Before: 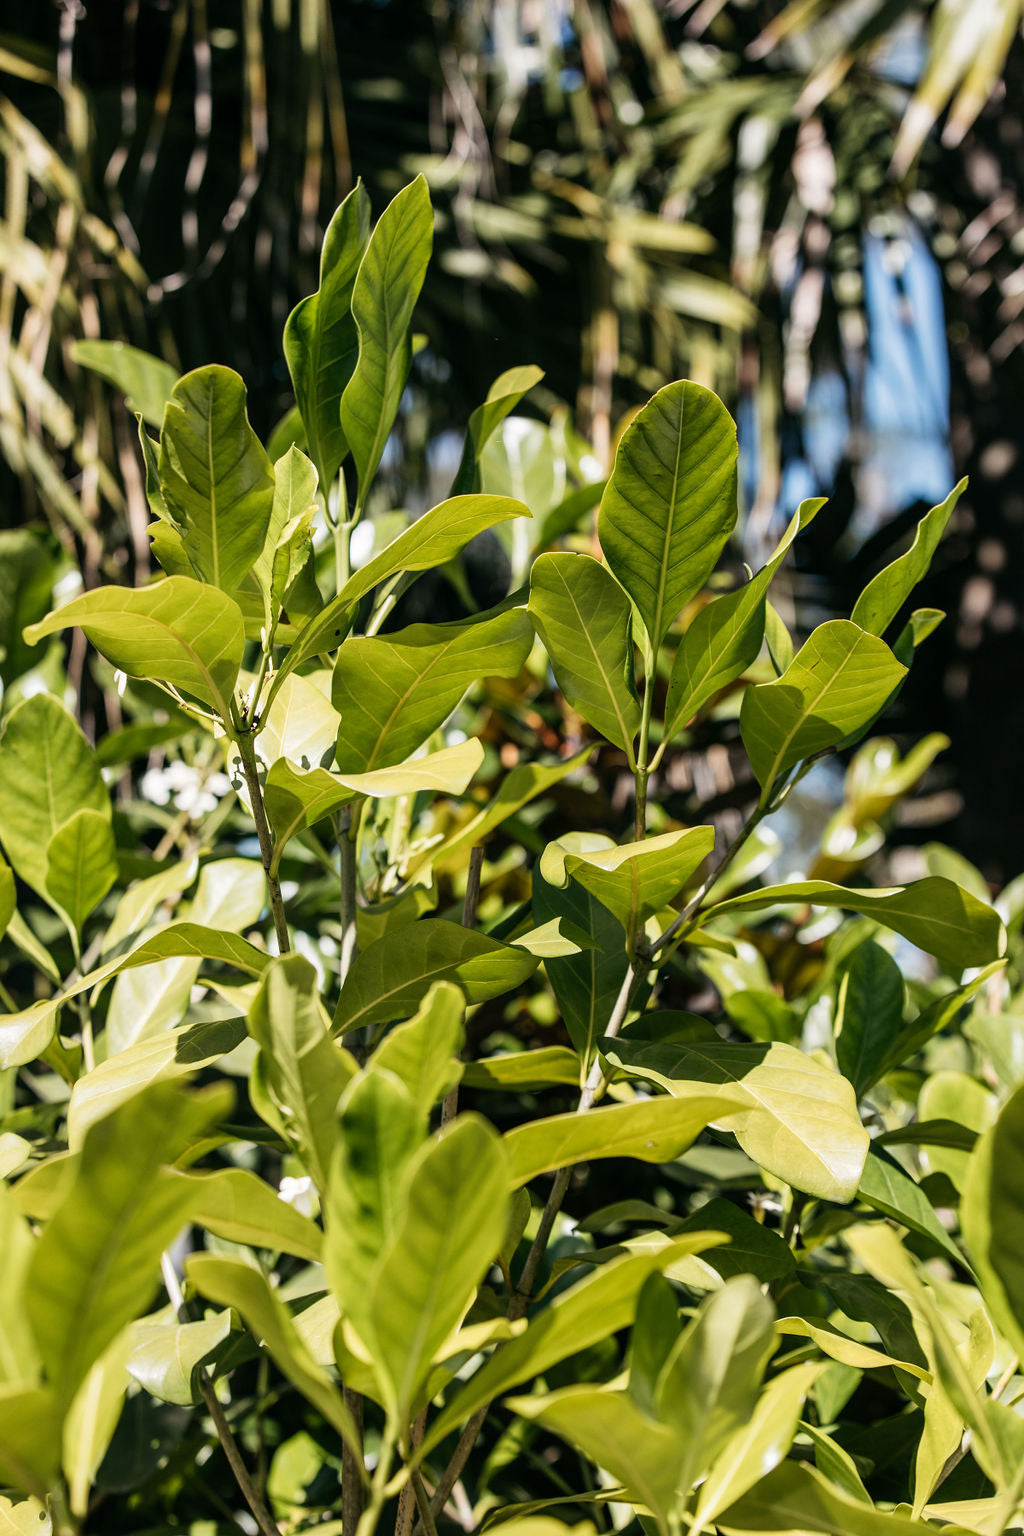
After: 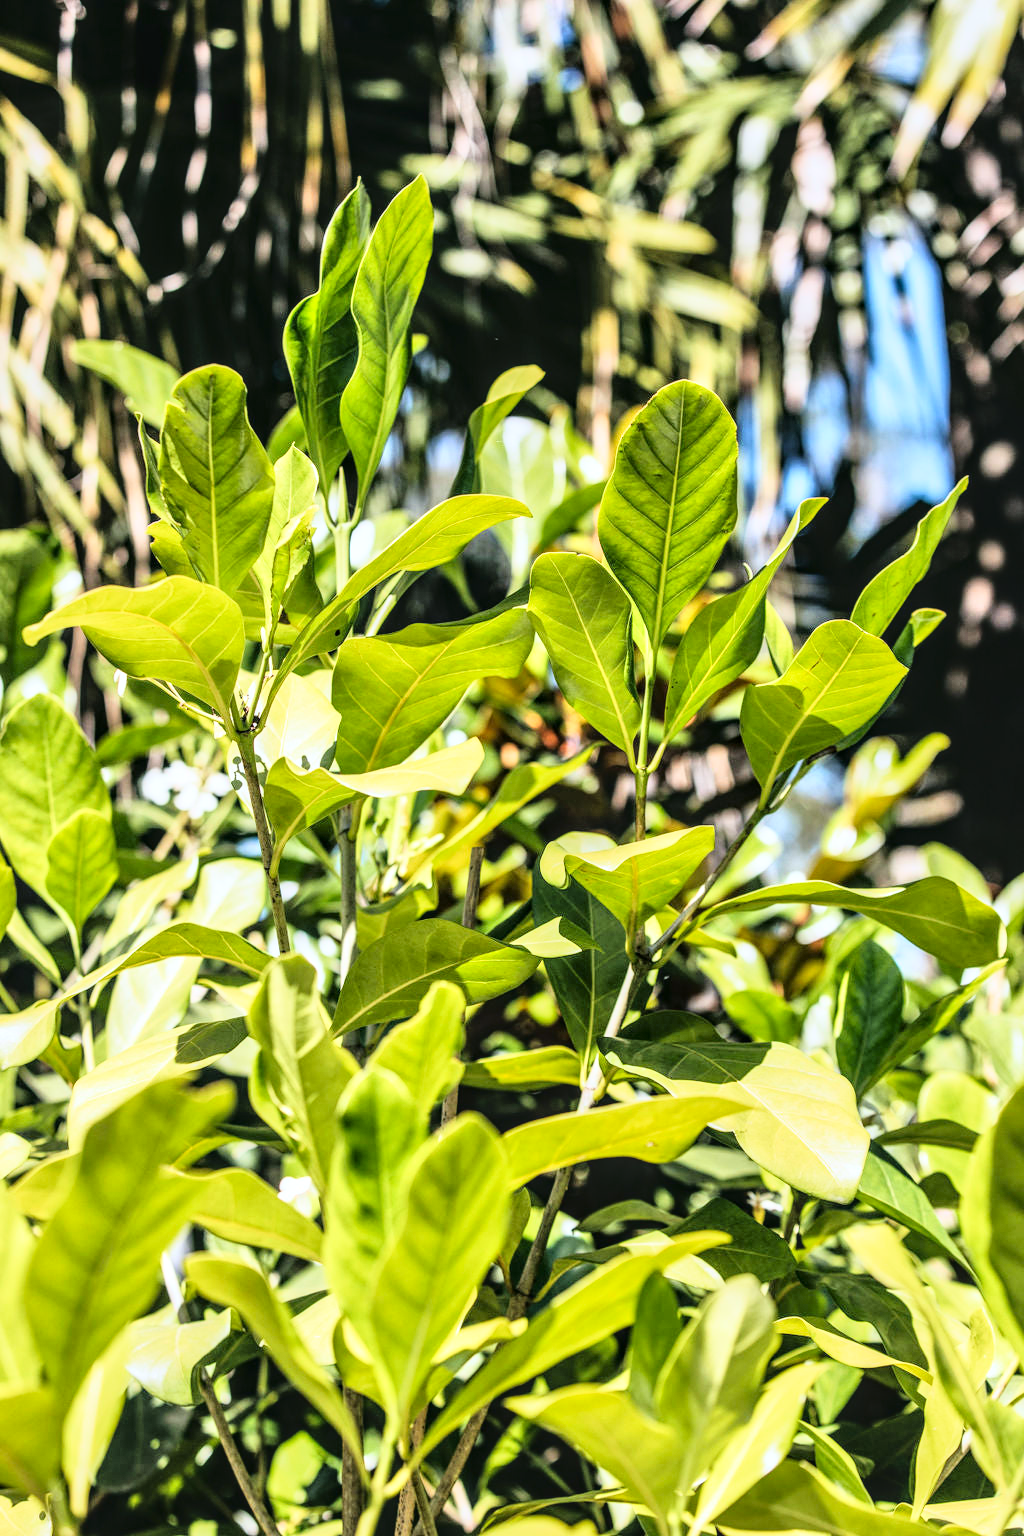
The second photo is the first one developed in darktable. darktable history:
local contrast: on, module defaults
white balance: red 0.967, blue 1.049
tone equalizer: -7 EV 0.15 EV, -6 EV 0.6 EV, -5 EV 1.15 EV, -4 EV 1.33 EV, -3 EV 1.15 EV, -2 EV 0.6 EV, -1 EV 0.15 EV, mask exposure compensation -0.5 EV
tone curve: curves: ch0 [(0, 0.013) (0.198, 0.175) (0.512, 0.582) (0.625, 0.754) (0.81, 0.934) (1, 1)], color space Lab, linked channels, preserve colors none
